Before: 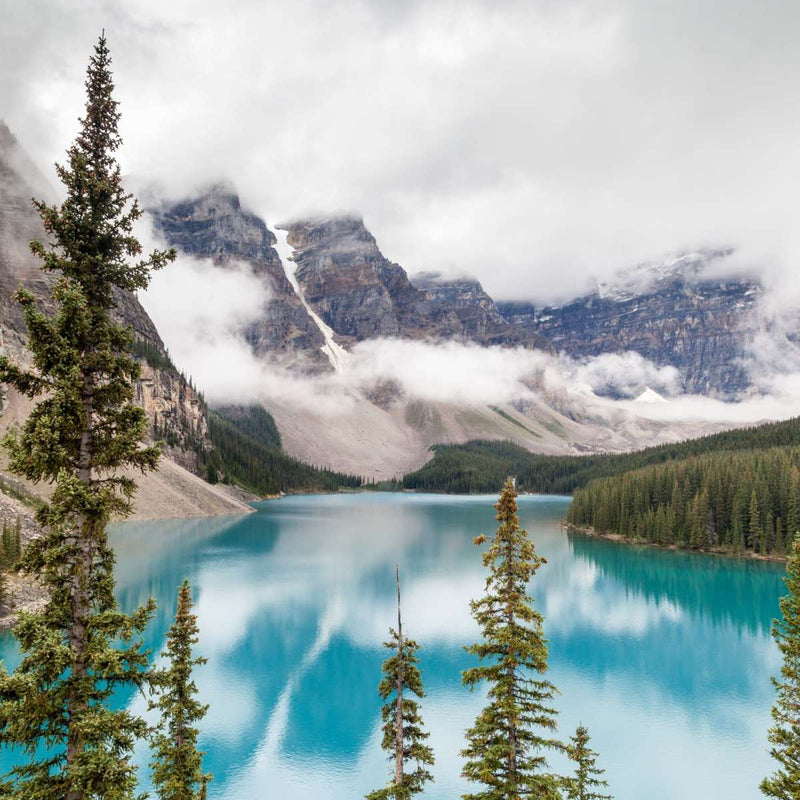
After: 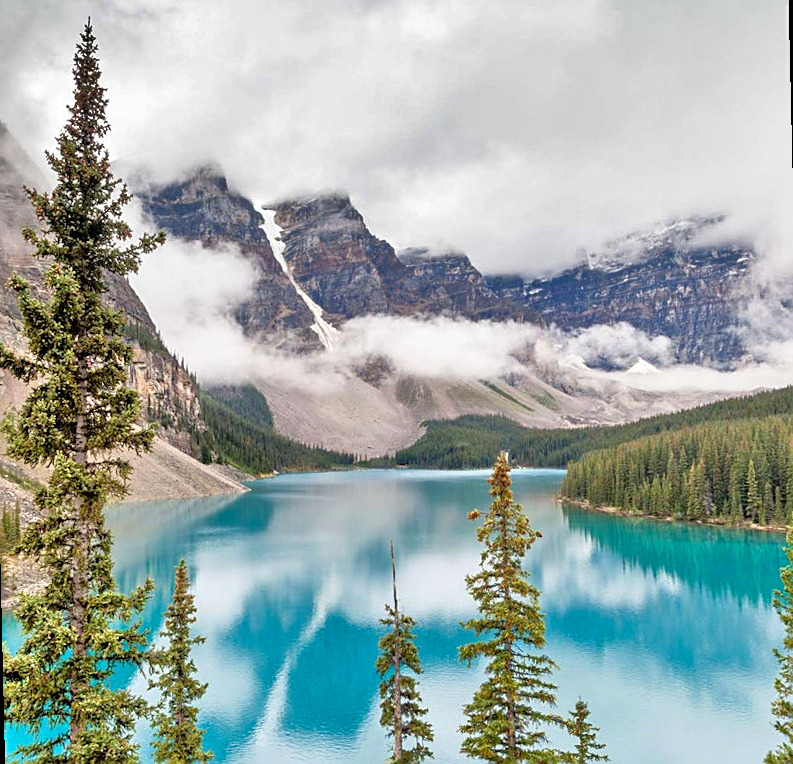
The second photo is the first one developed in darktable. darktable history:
sharpen: on, module defaults
tone equalizer: -7 EV 0.15 EV, -6 EV 0.6 EV, -5 EV 1.15 EV, -4 EV 1.33 EV, -3 EV 1.15 EV, -2 EV 0.6 EV, -1 EV 0.15 EV, mask exposure compensation -0.5 EV
contrast brightness saturation: contrast 0.04, saturation 0.07
shadows and highlights: shadows 60, soften with gaussian
rotate and perspective: rotation -1.32°, lens shift (horizontal) -0.031, crop left 0.015, crop right 0.985, crop top 0.047, crop bottom 0.982
